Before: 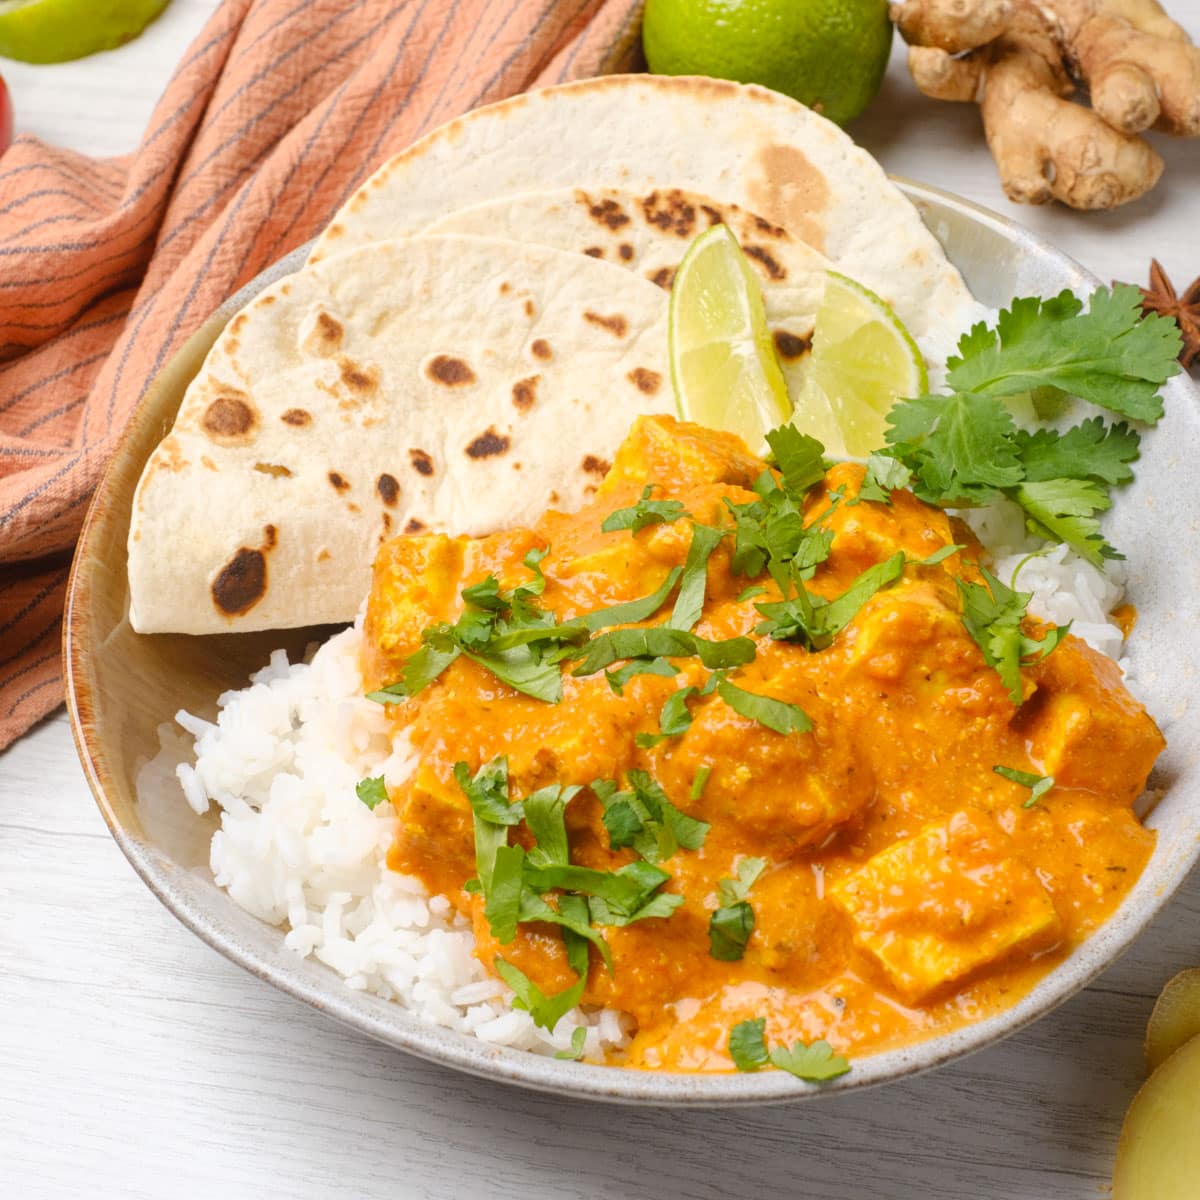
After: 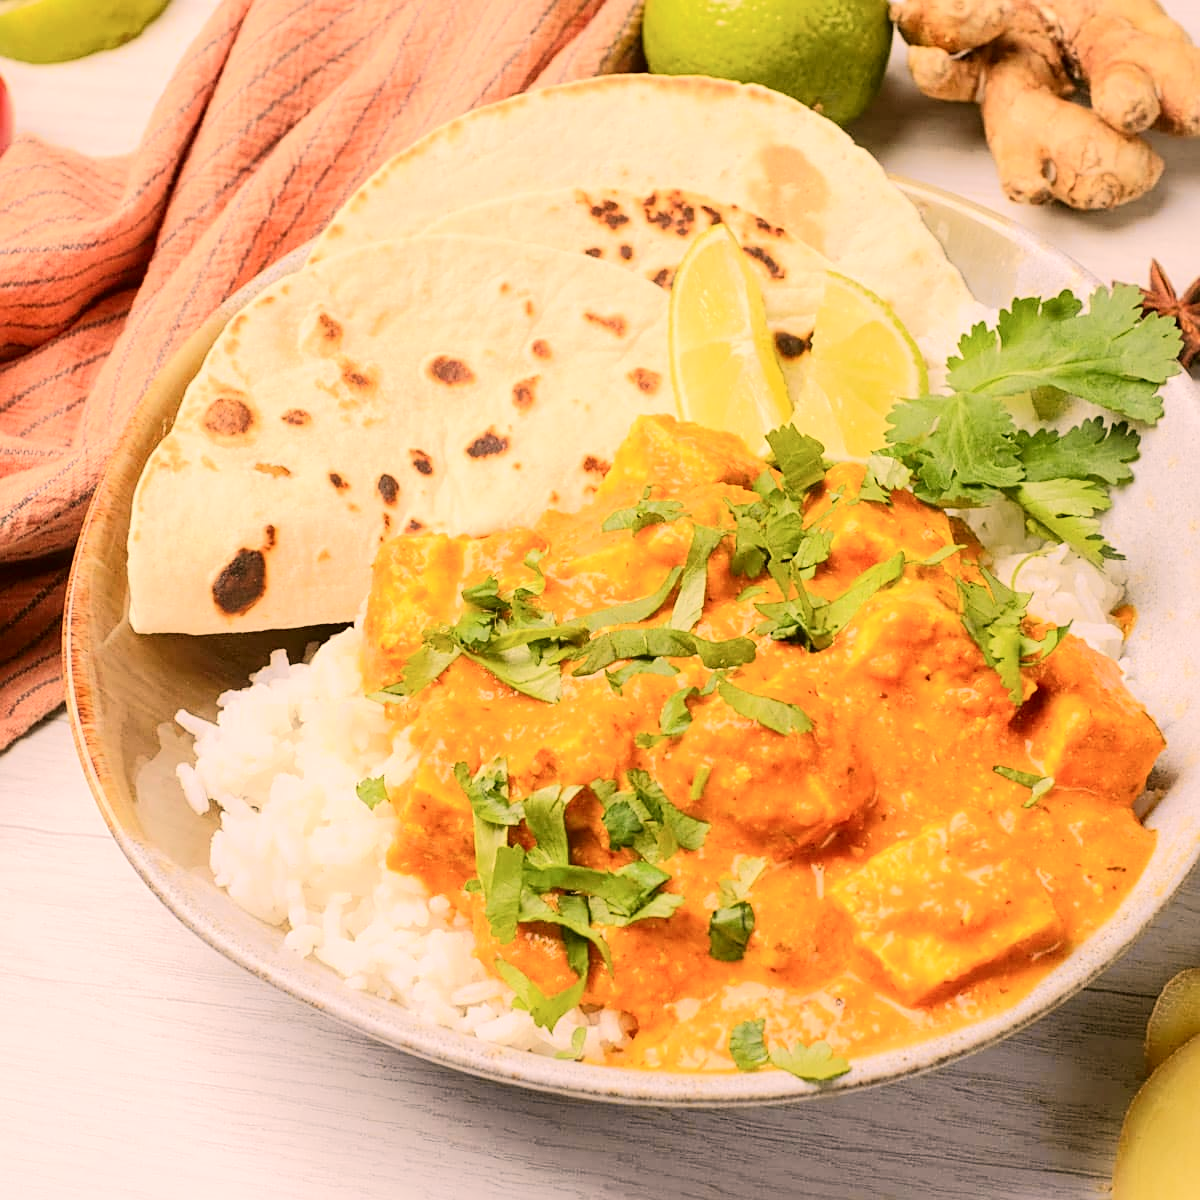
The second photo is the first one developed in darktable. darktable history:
tone curve: curves: ch0 [(0, 0) (0.037, 0.011) (0.135, 0.093) (0.266, 0.281) (0.461, 0.555) (0.581, 0.716) (0.675, 0.793) (0.767, 0.849) (0.91, 0.924) (1, 0.979)]; ch1 [(0, 0) (0.292, 0.278) (0.419, 0.423) (0.493, 0.492) (0.506, 0.5) (0.534, 0.529) (0.562, 0.562) (0.641, 0.663) (0.754, 0.76) (1, 1)]; ch2 [(0, 0) (0.294, 0.3) (0.361, 0.372) (0.429, 0.445) (0.478, 0.486) (0.502, 0.498) (0.518, 0.522) (0.531, 0.549) (0.561, 0.579) (0.64, 0.645) (0.7, 0.7) (0.861, 0.808) (1, 0.951)], color space Lab, independent channels, preserve colors none
sharpen: on, module defaults
color correction: highlights a* 11.96, highlights b* 11.58
